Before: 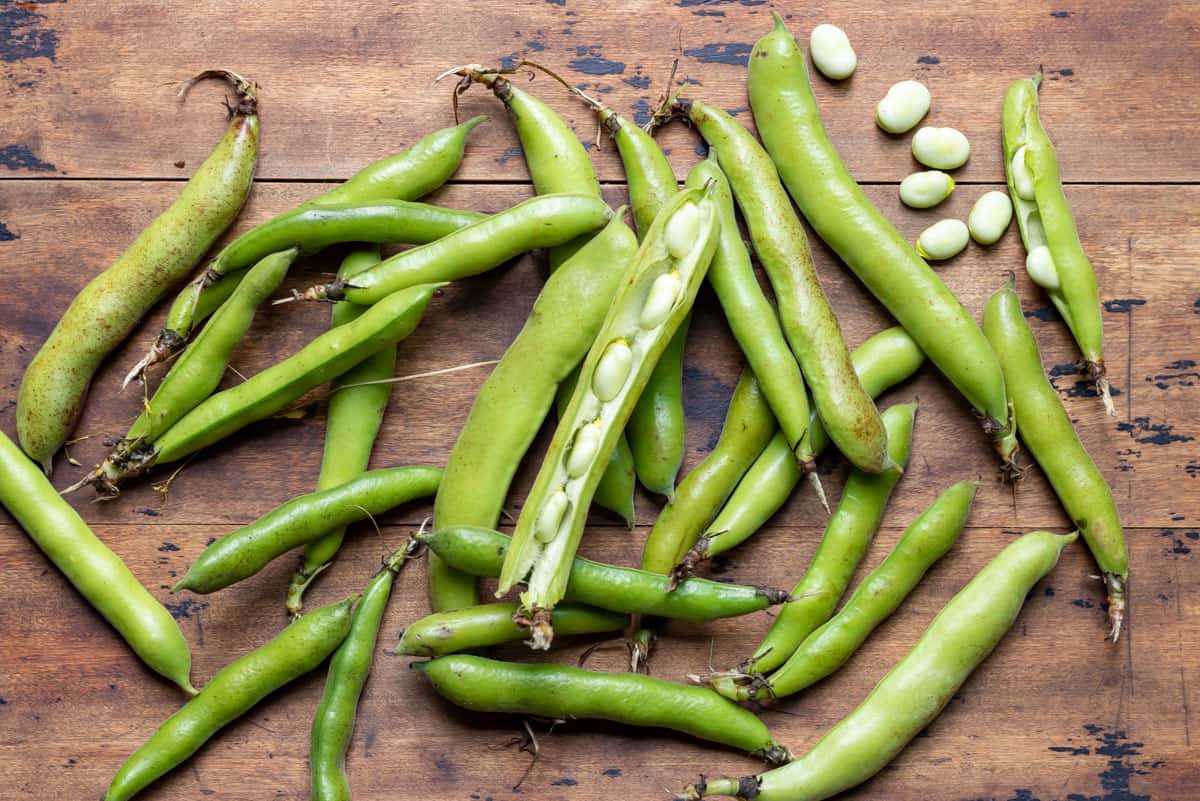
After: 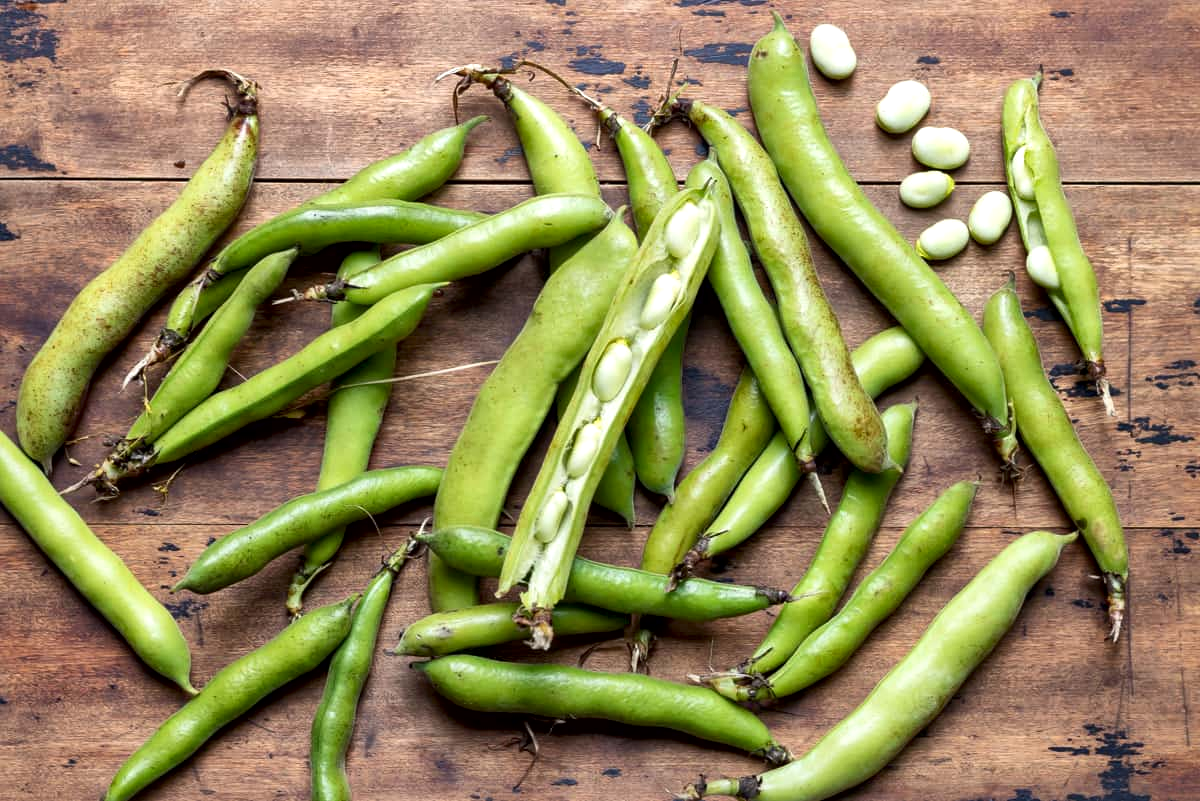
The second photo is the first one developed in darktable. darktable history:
local contrast: mode bilateral grid, contrast 19, coarseness 50, detail 171%, midtone range 0.2
